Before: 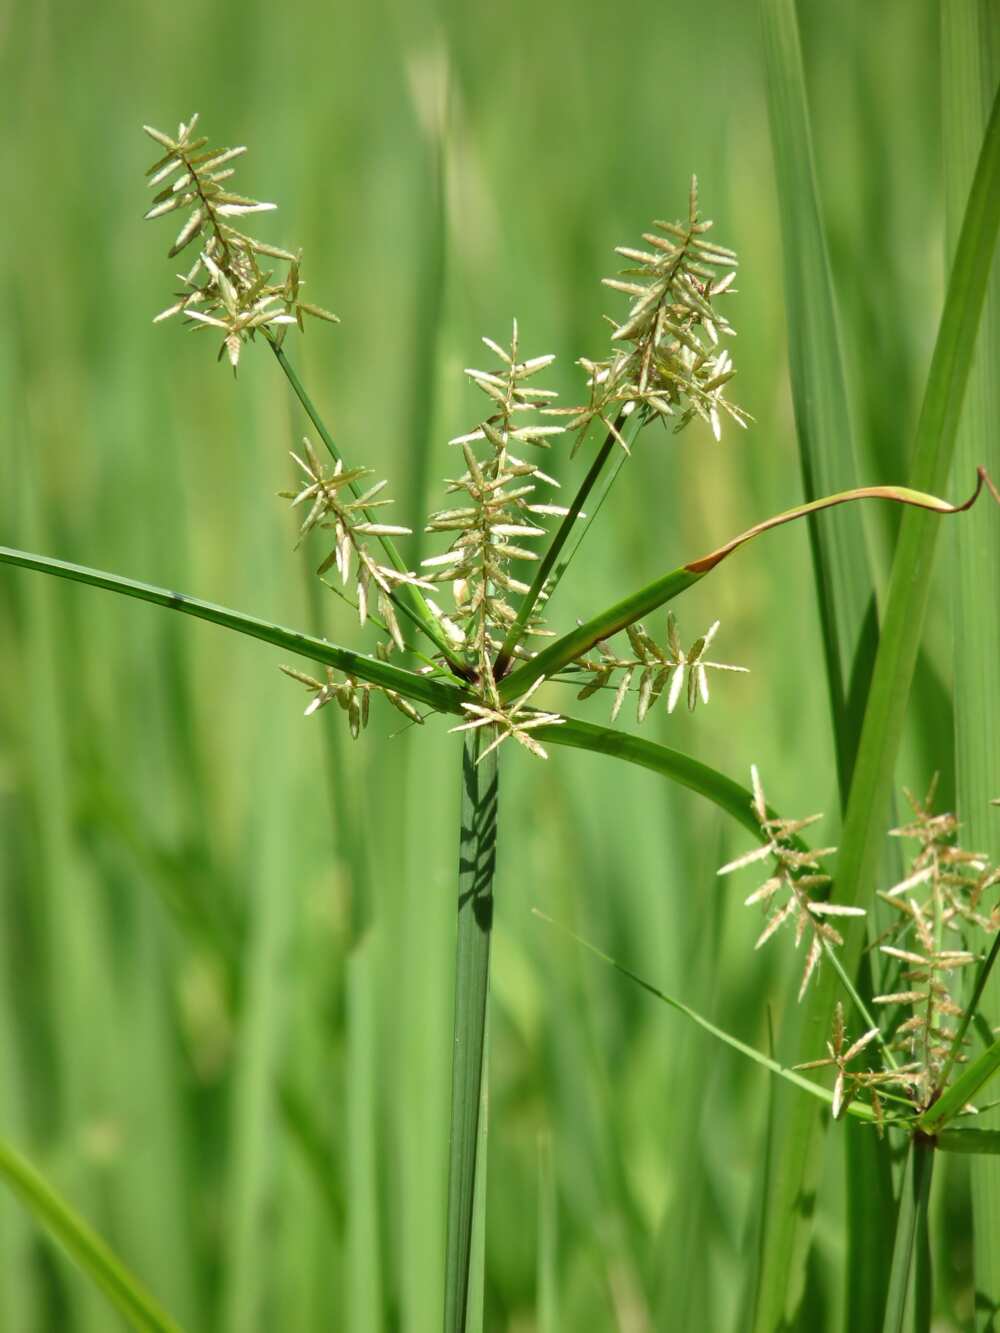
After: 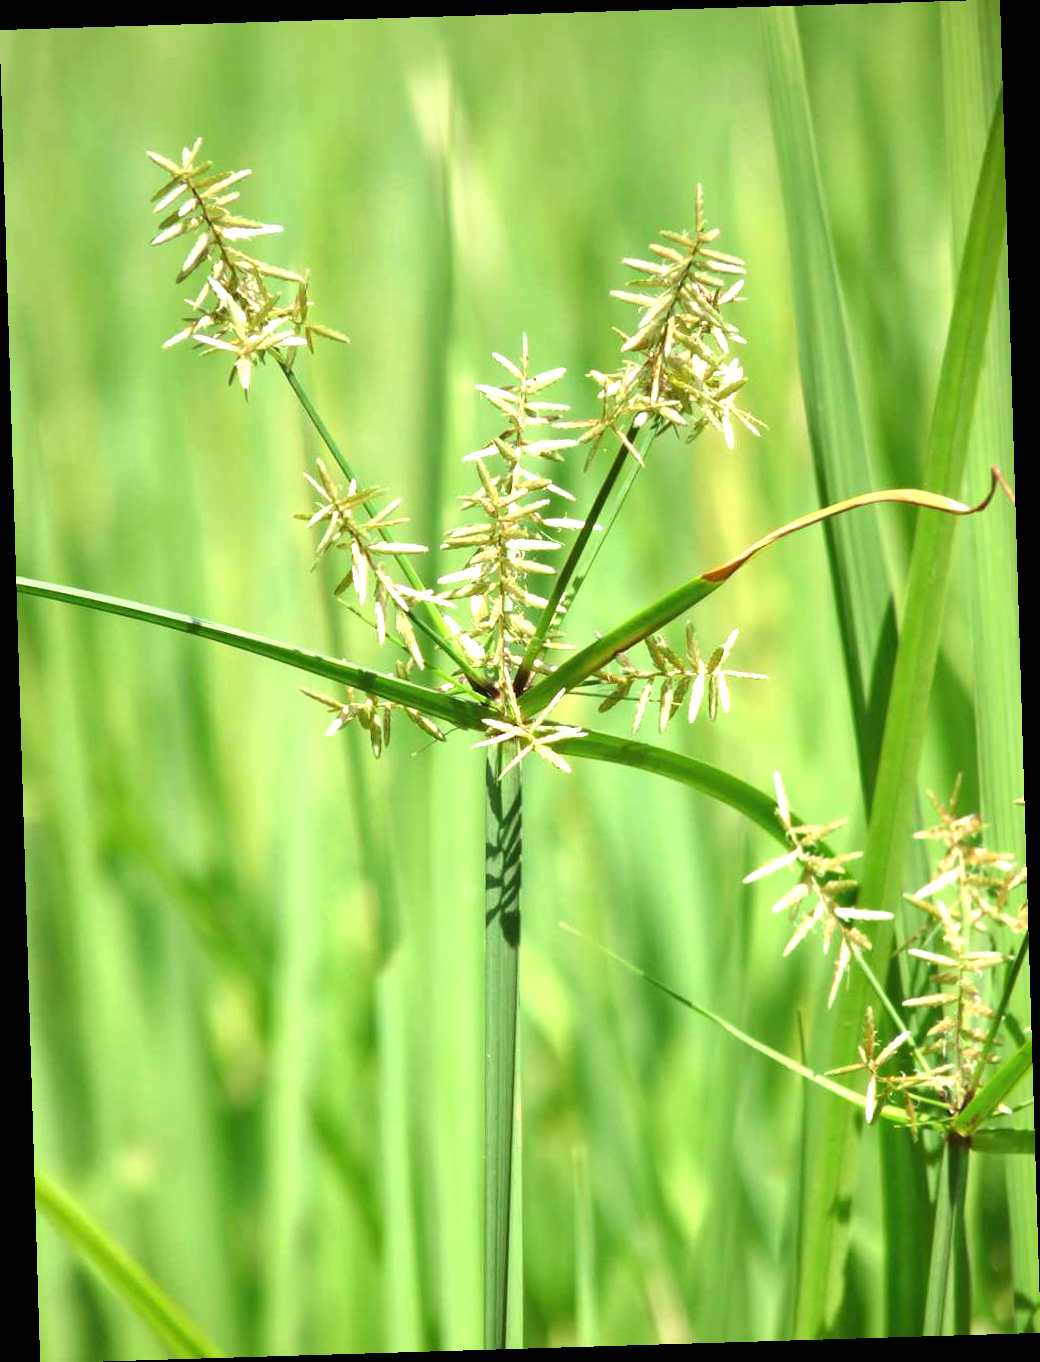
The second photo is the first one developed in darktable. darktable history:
rotate and perspective: rotation -1.75°, automatic cropping off
exposure: black level correction 0, exposure 1.015 EV, compensate exposure bias true, compensate highlight preservation false
